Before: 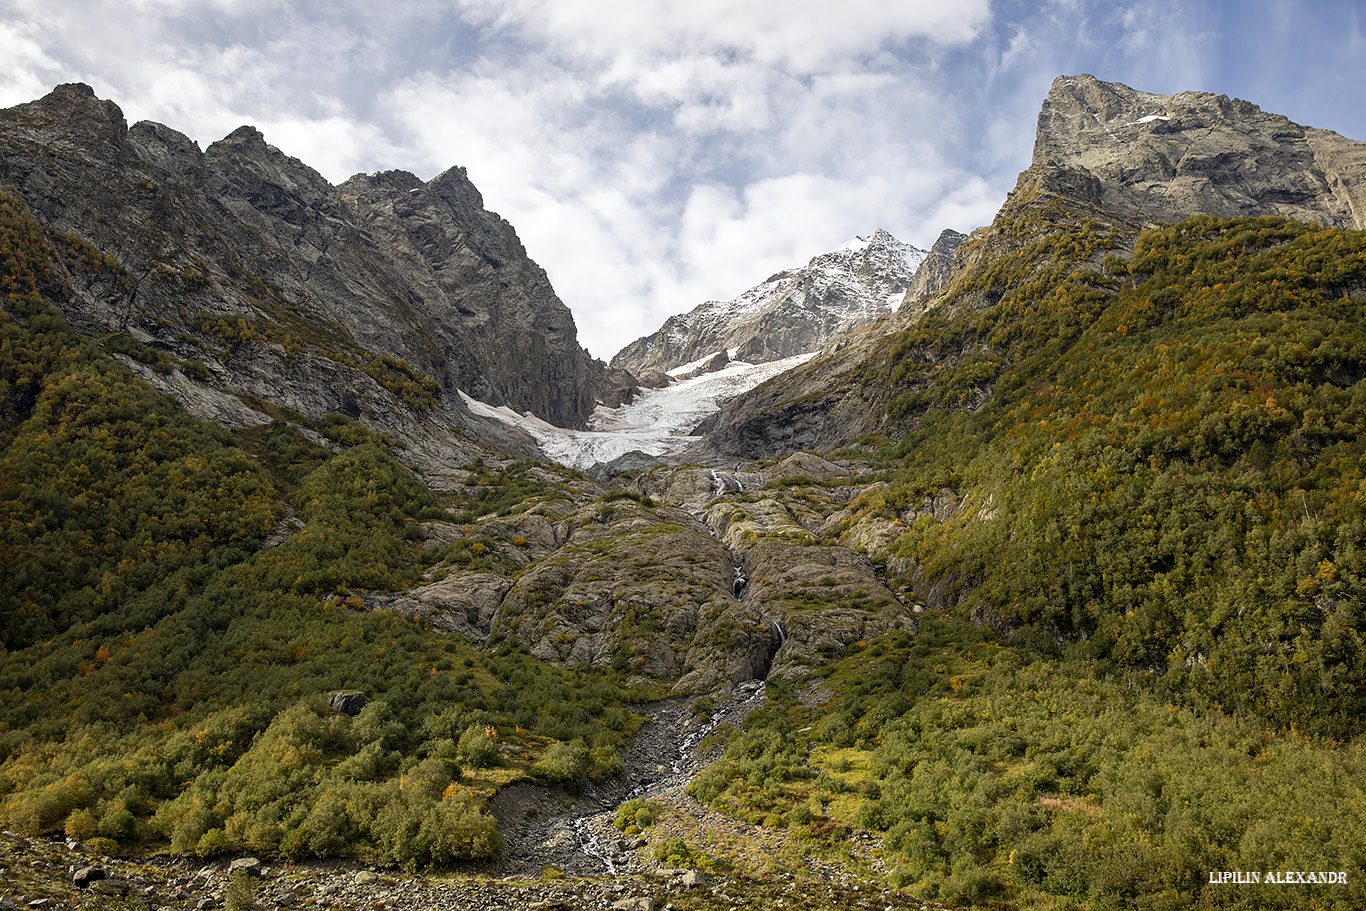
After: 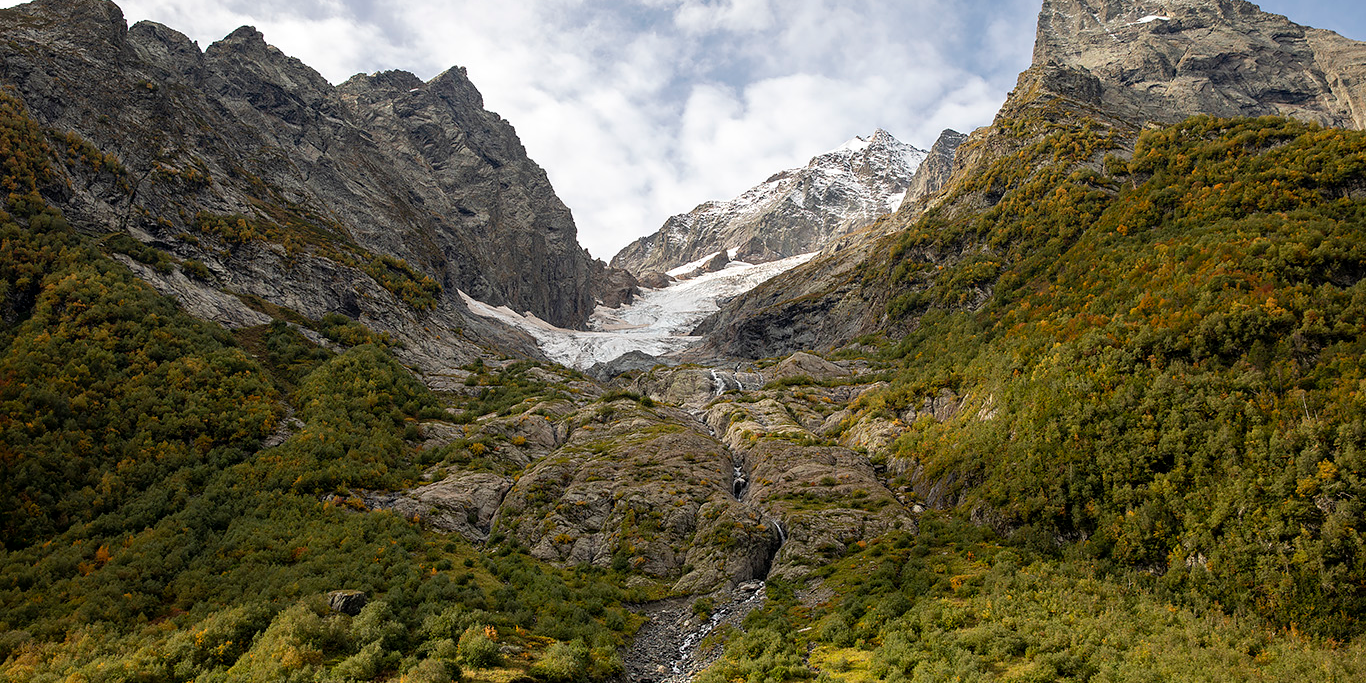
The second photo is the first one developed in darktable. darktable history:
crop: top 11.026%, bottom 13.893%
